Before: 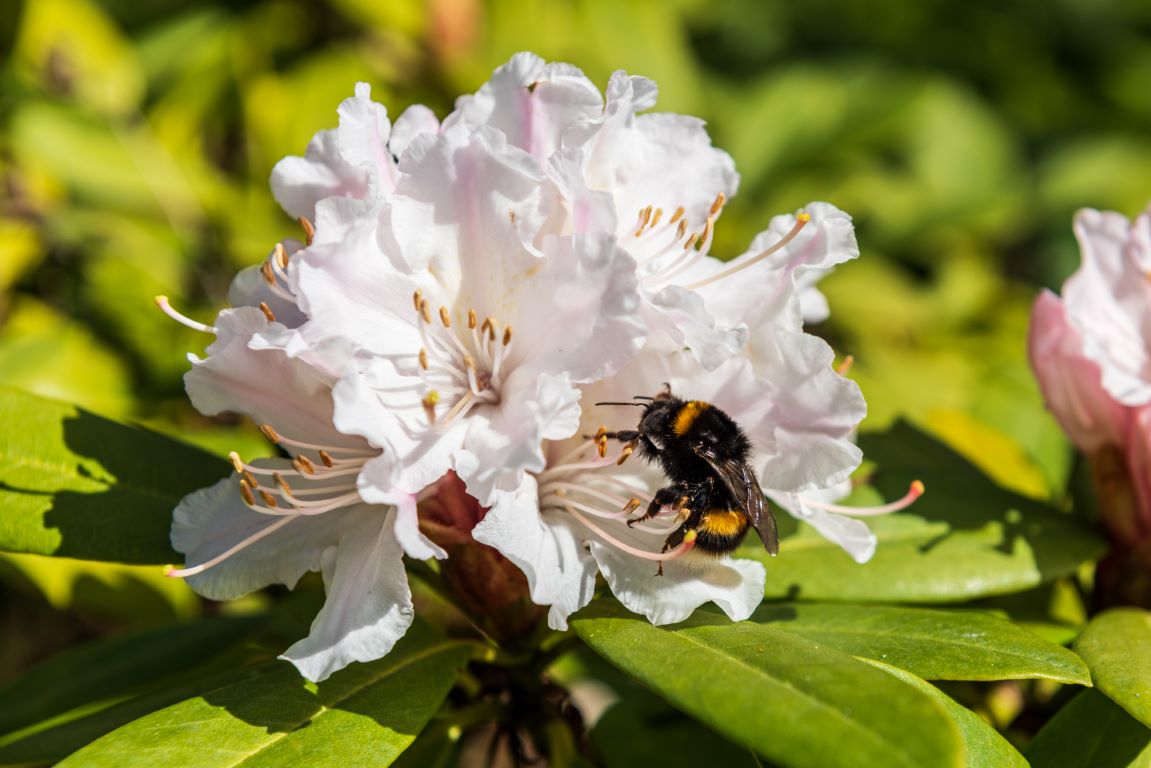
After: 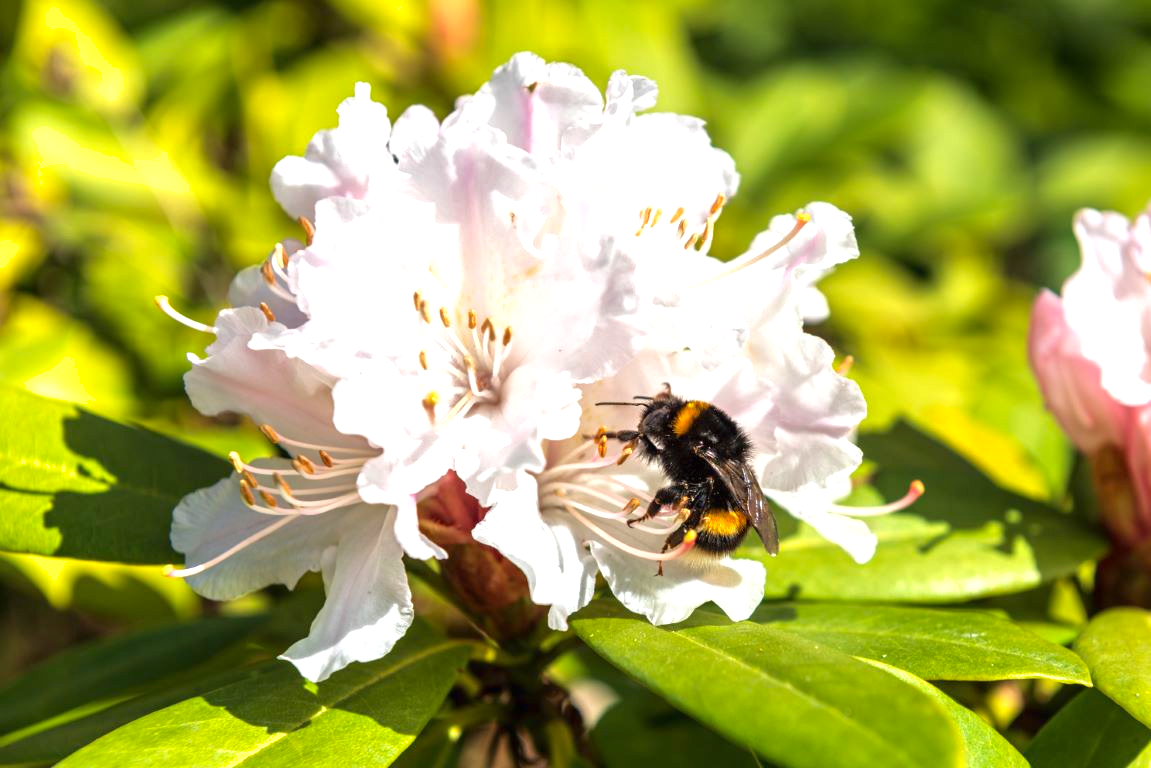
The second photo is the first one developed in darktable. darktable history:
shadows and highlights: shadows -20, white point adjustment -2, highlights -35
exposure: black level correction 0, exposure 0.9 EV, compensate highlight preservation false
levels: levels [0, 0.478, 1]
